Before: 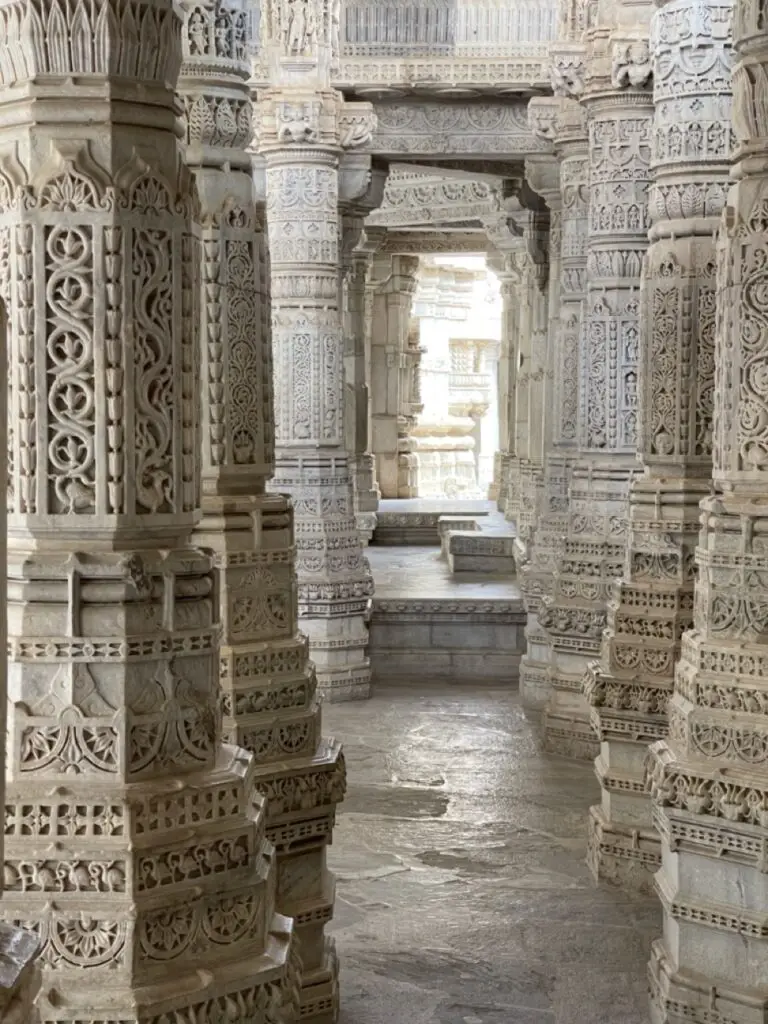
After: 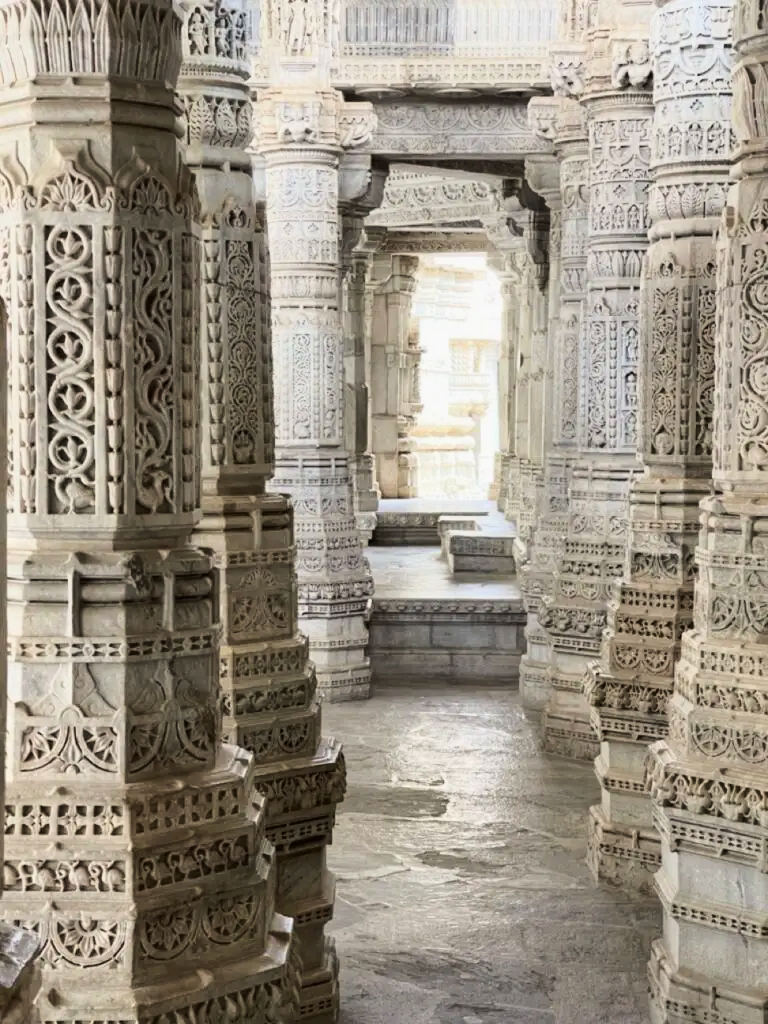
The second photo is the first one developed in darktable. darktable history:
tone curve: curves: ch0 [(0, 0) (0.114, 0.083) (0.303, 0.285) (0.447, 0.51) (0.602, 0.697) (0.772, 0.866) (0.999, 0.978)]; ch1 [(0, 0) (0.389, 0.352) (0.458, 0.433) (0.486, 0.474) (0.509, 0.505) (0.535, 0.528) (0.57, 0.579) (0.696, 0.706) (1, 1)]; ch2 [(0, 0) (0.369, 0.388) (0.449, 0.431) (0.501, 0.5) (0.528, 0.527) (0.589, 0.608) (0.697, 0.721) (1, 1)], color space Lab, linked channels, preserve colors none
